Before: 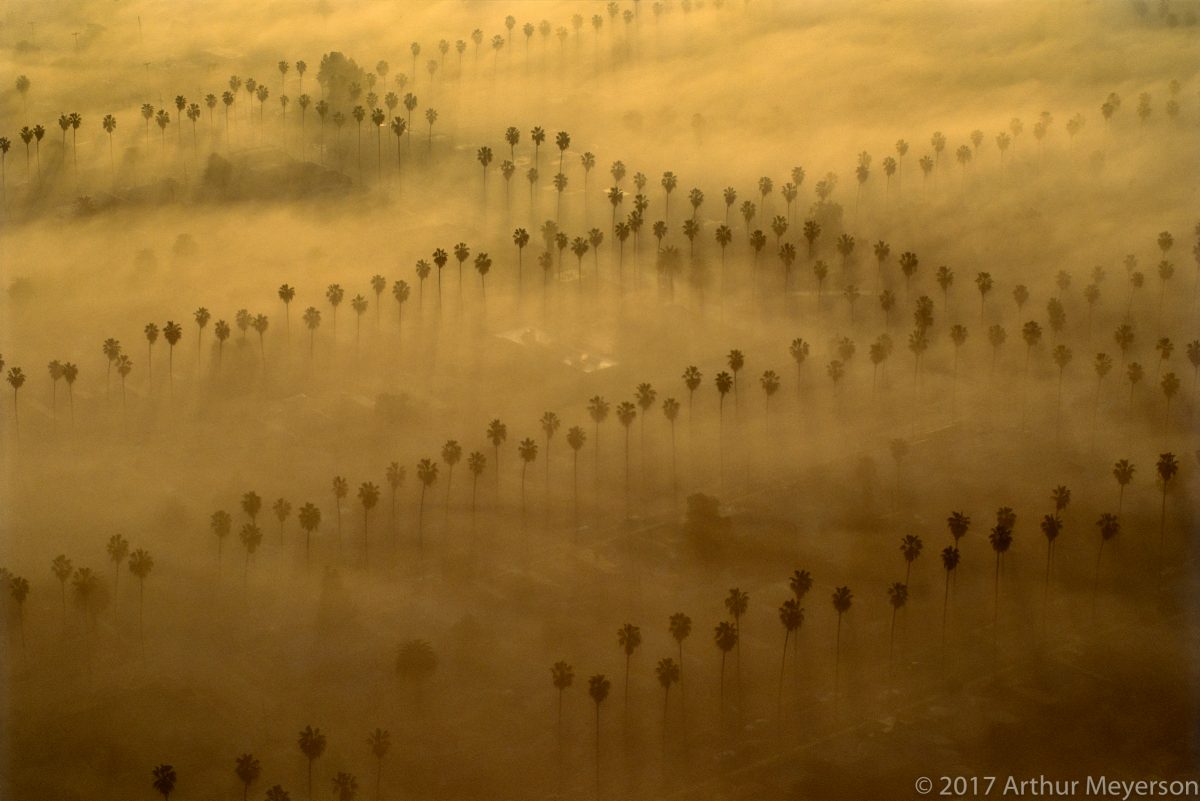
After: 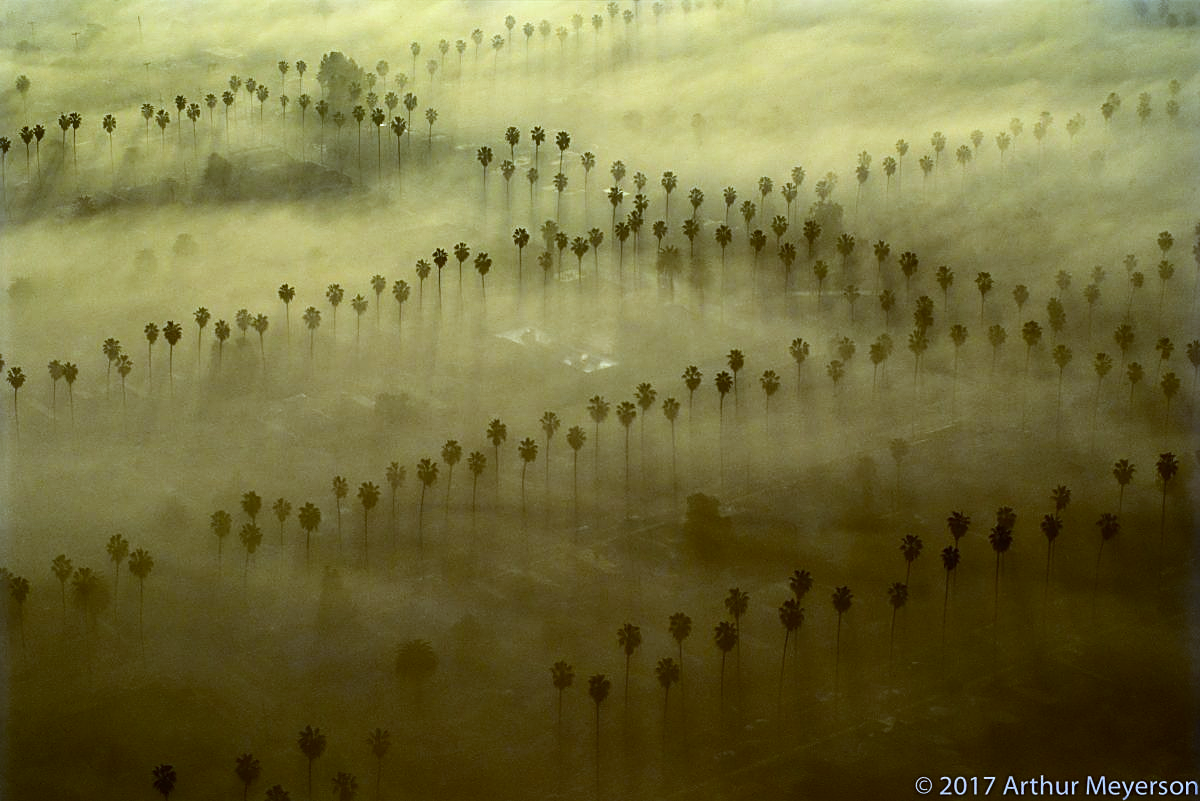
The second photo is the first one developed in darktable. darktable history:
white balance: red 0.766, blue 1.537
contrast brightness saturation: saturation 0.18
tone equalizer: -8 EV -0.75 EV, -7 EV -0.7 EV, -6 EV -0.6 EV, -5 EV -0.4 EV, -3 EV 0.4 EV, -2 EV 0.6 EV, -1 EV 0.7 EV, +0 EV 0.75 EV, edges refinement/feathering 500, mask exposure compensation -1.57 EV, preserve details no
sharpen: on, module defaults
